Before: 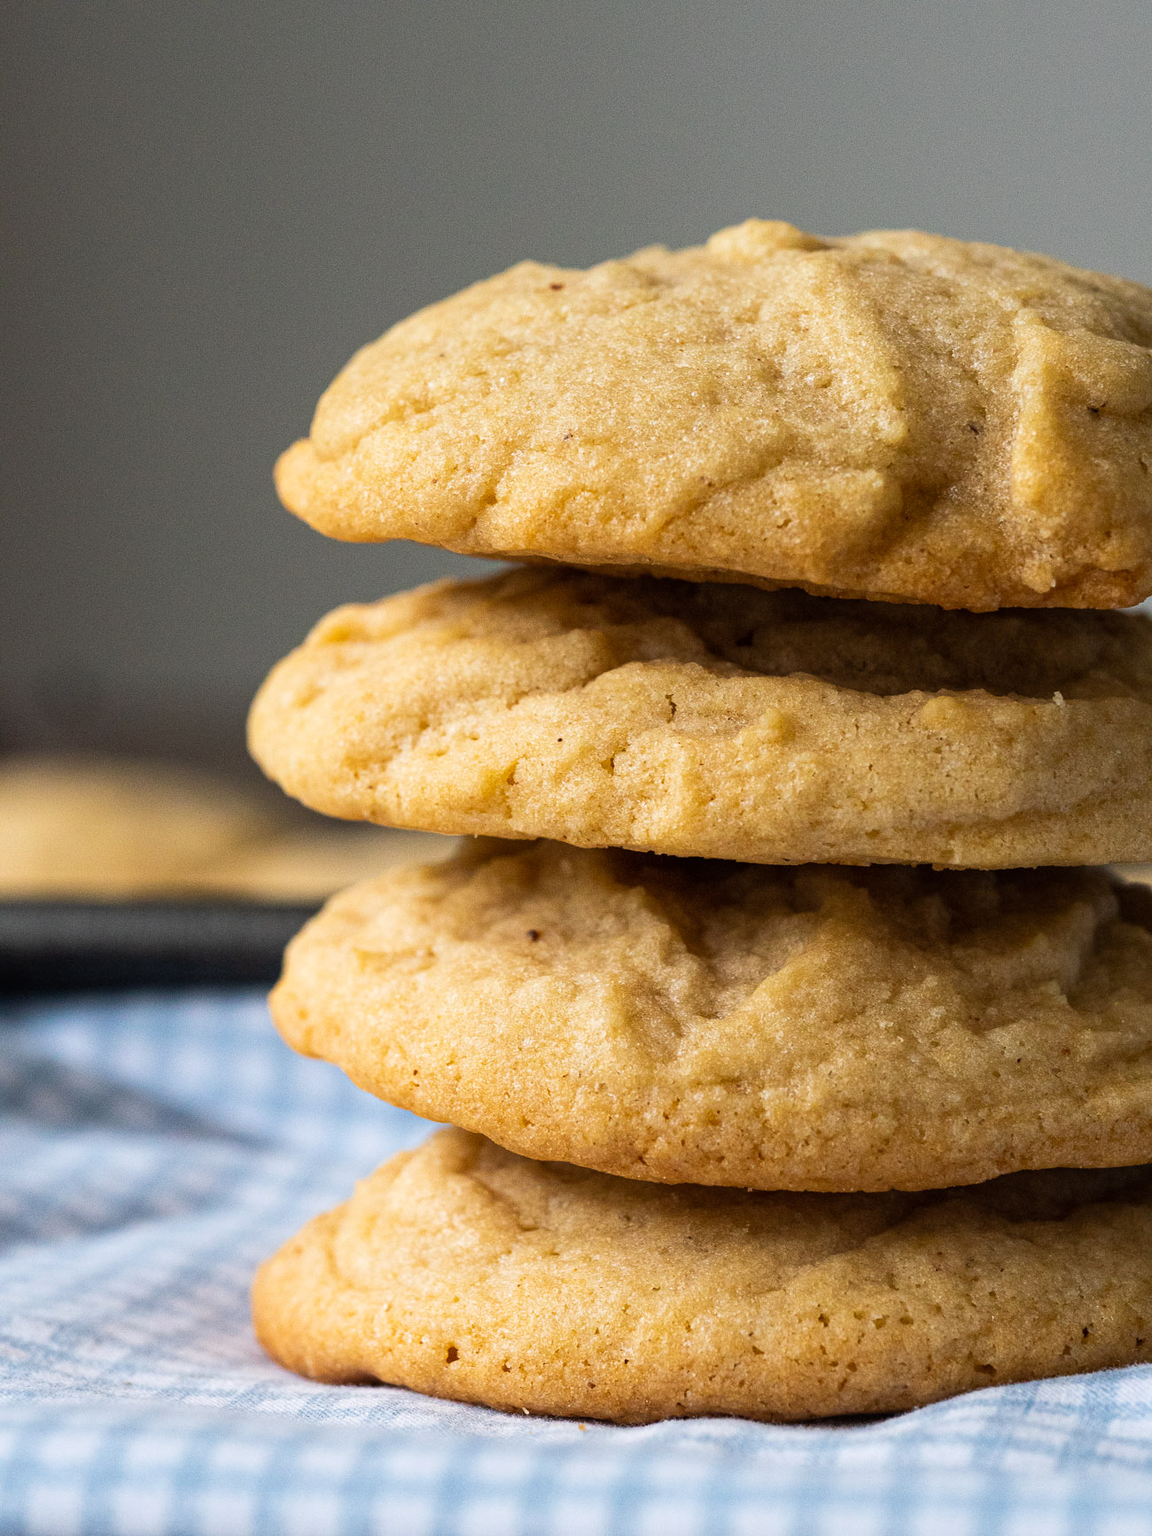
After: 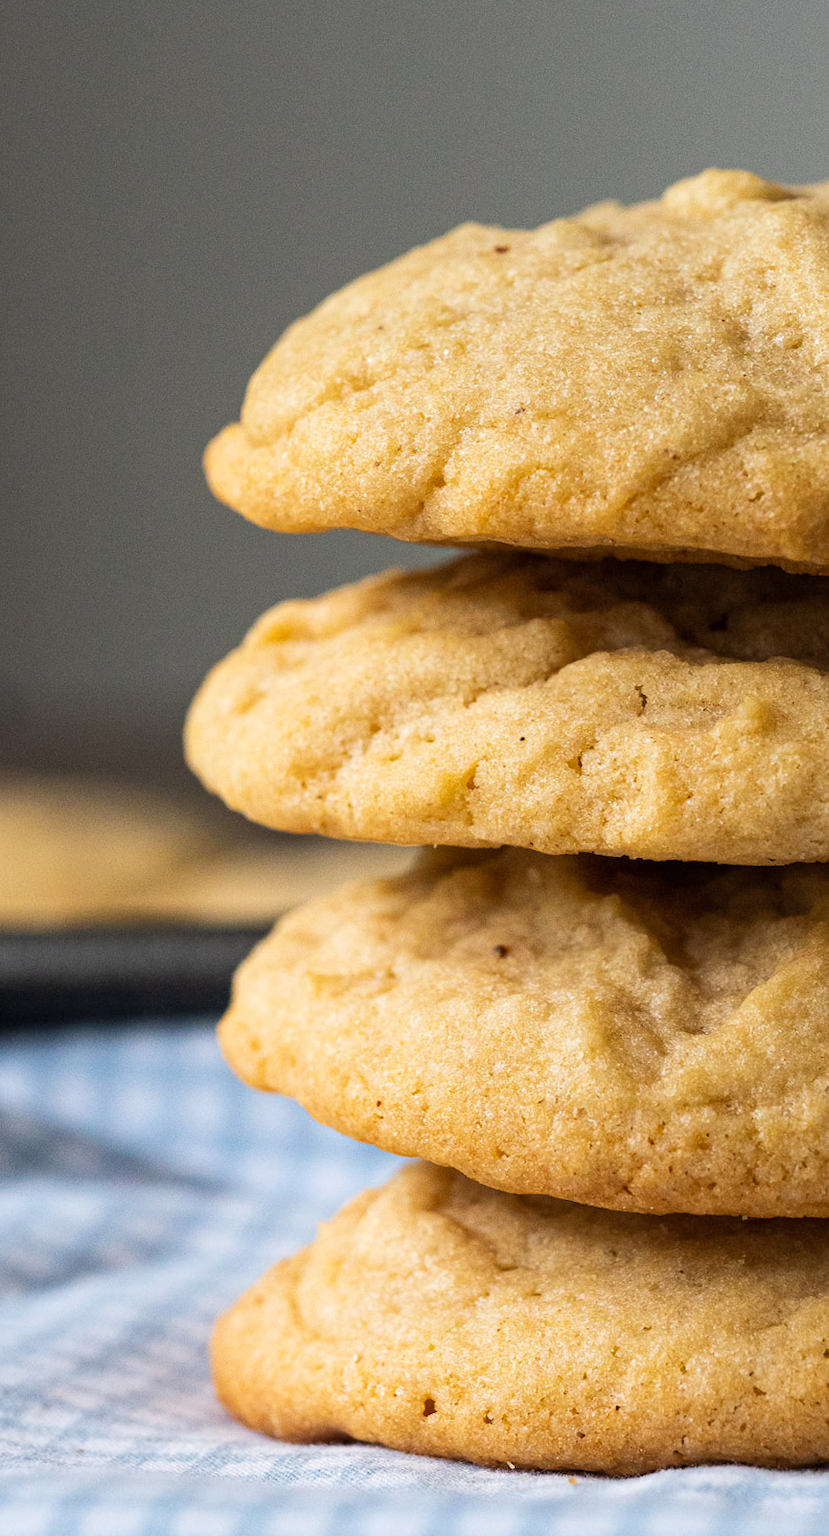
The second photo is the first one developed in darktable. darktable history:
rotate and perspective: rotation -2°, crop left 0.022, crop right 0.978, crop top 0.049, crop bottom 0.951
crop and rotate: left 6.617%, right 26.717%
